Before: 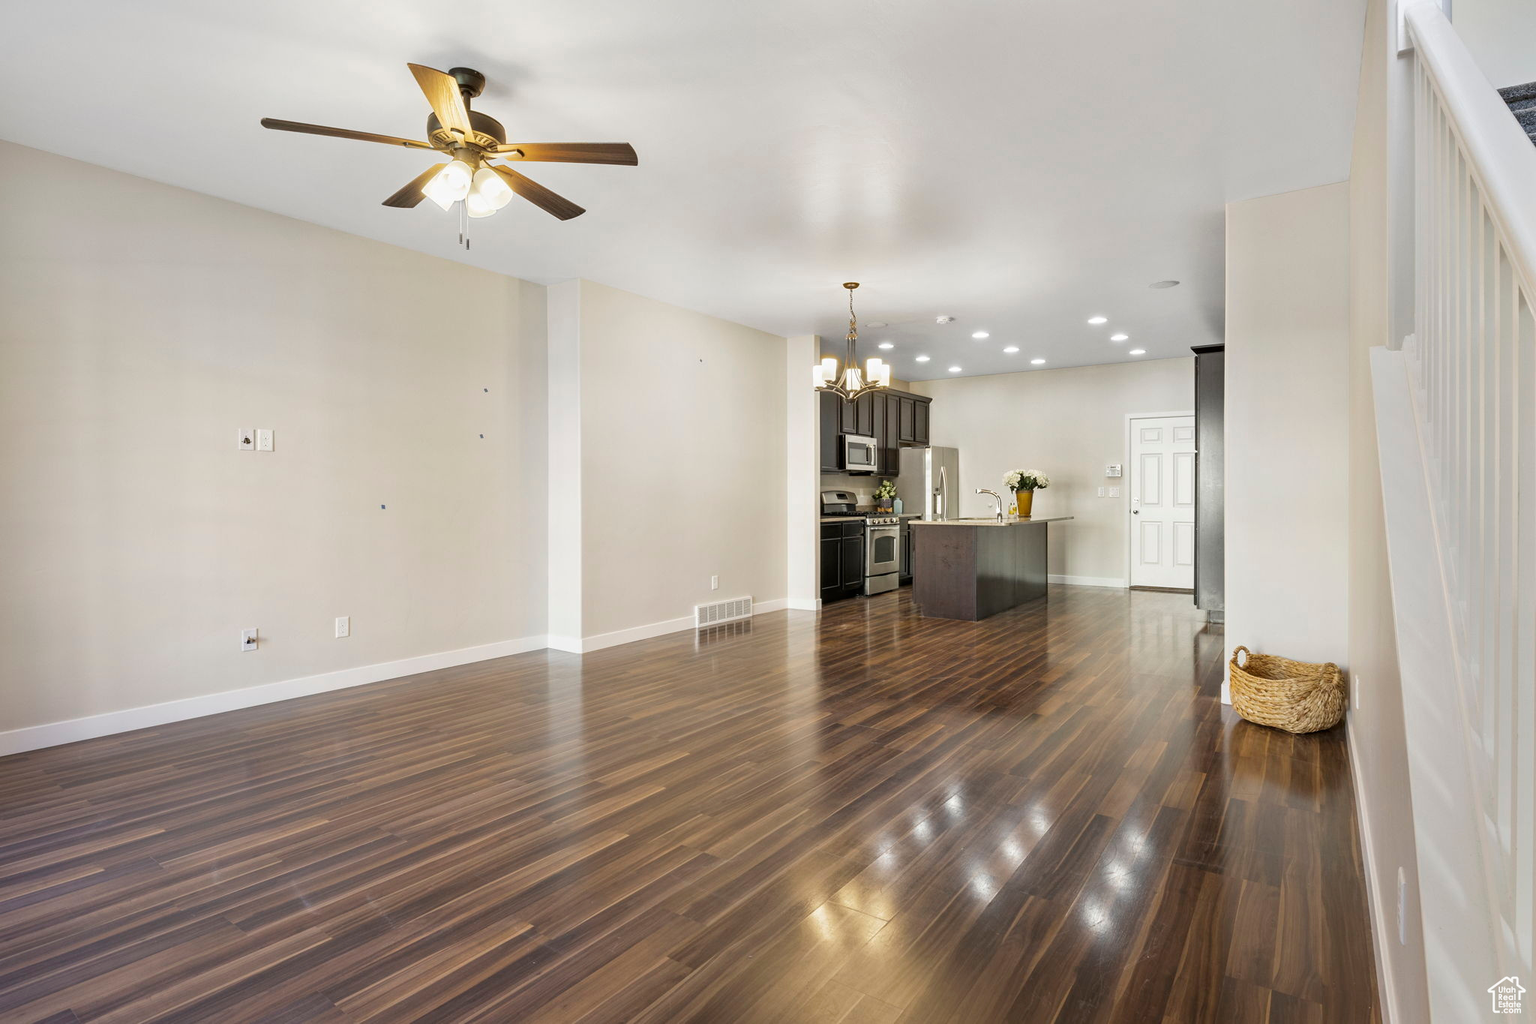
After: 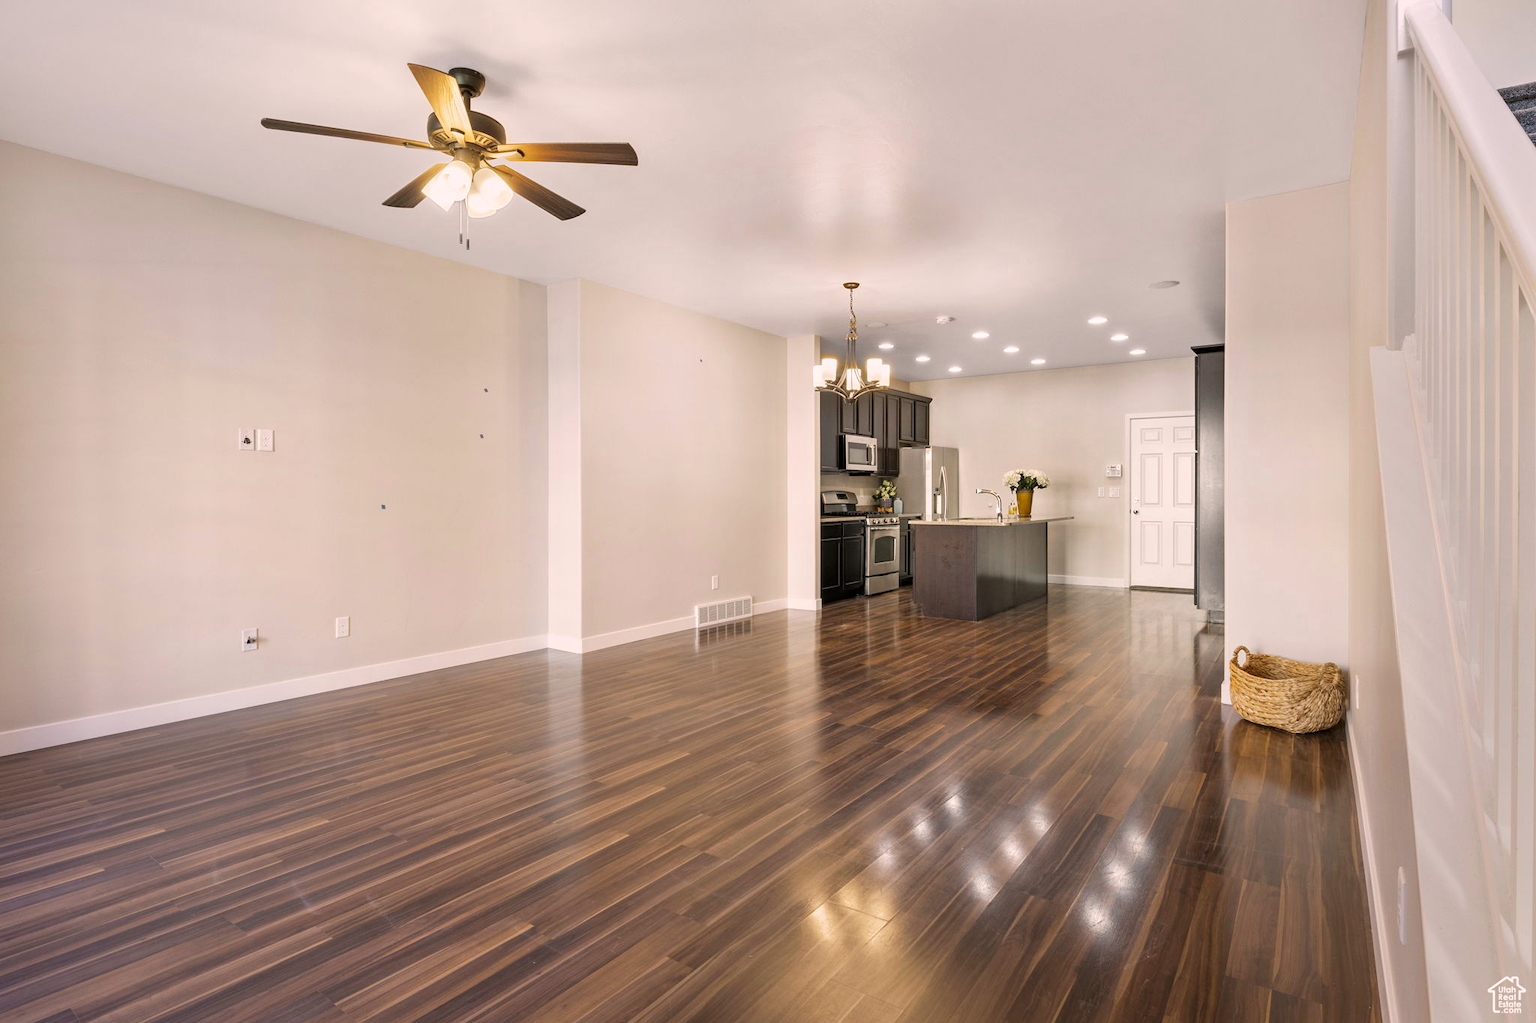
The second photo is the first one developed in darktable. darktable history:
color correction: highlights a* 7.96, highlights b* 3.89
